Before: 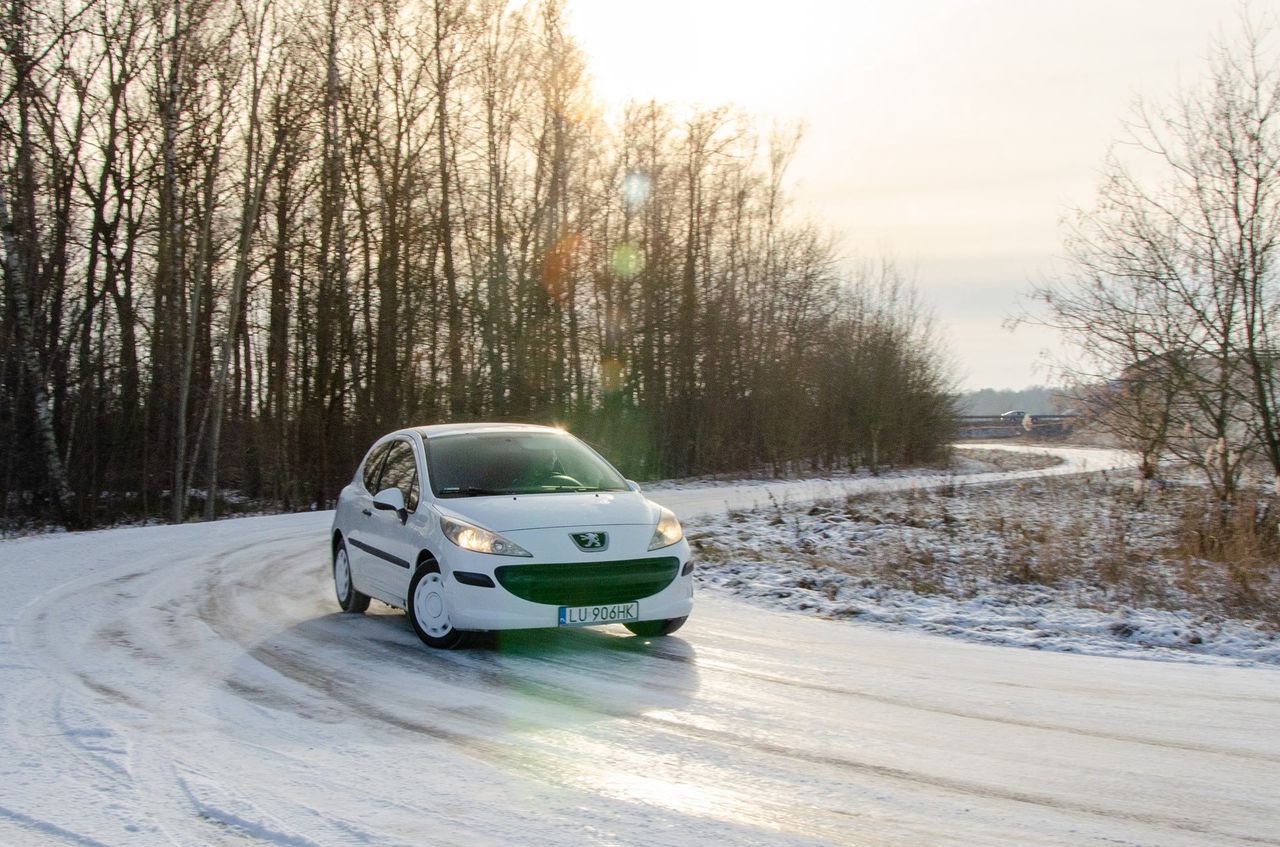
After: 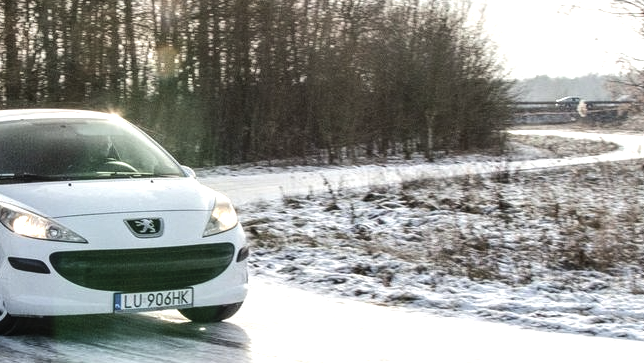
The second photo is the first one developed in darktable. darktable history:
tone equalizer: -8 EV -0.782 EV, -7 EV -0.708 EV, -6 EV -0.597 EV, -5 EV -0.397 EV, -3 EV 0.402 EV, -2 EV 0.6 EV, -1 EV 0.698 EV, +0 EV 0.719 EV, edges refinement/feathering 500, mask exposure compensation -1.57 EV, preserve details no
exposure: exposure 0.203 EV, compensate exposure bias true, compensate highlight preservation false
contrast brightness saturation: contrast -0.062, saturation -0.4
local contrast: on, module defaults
crop: left 34.774%, top 37.115%, right 14.899%, bottom 19.962%
